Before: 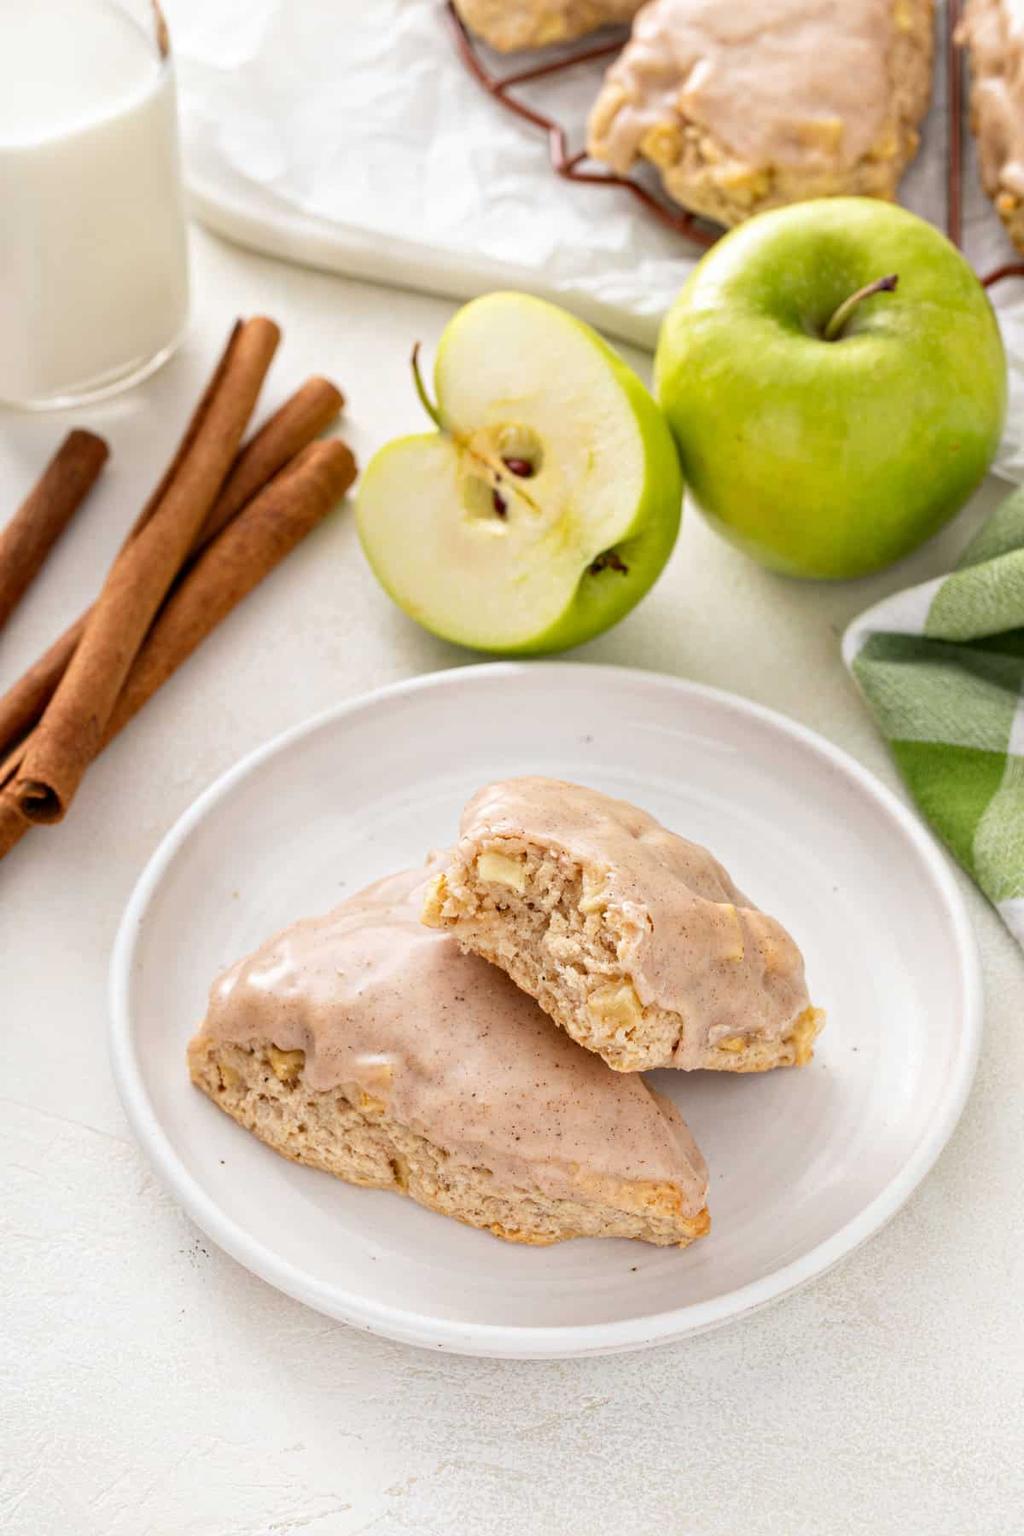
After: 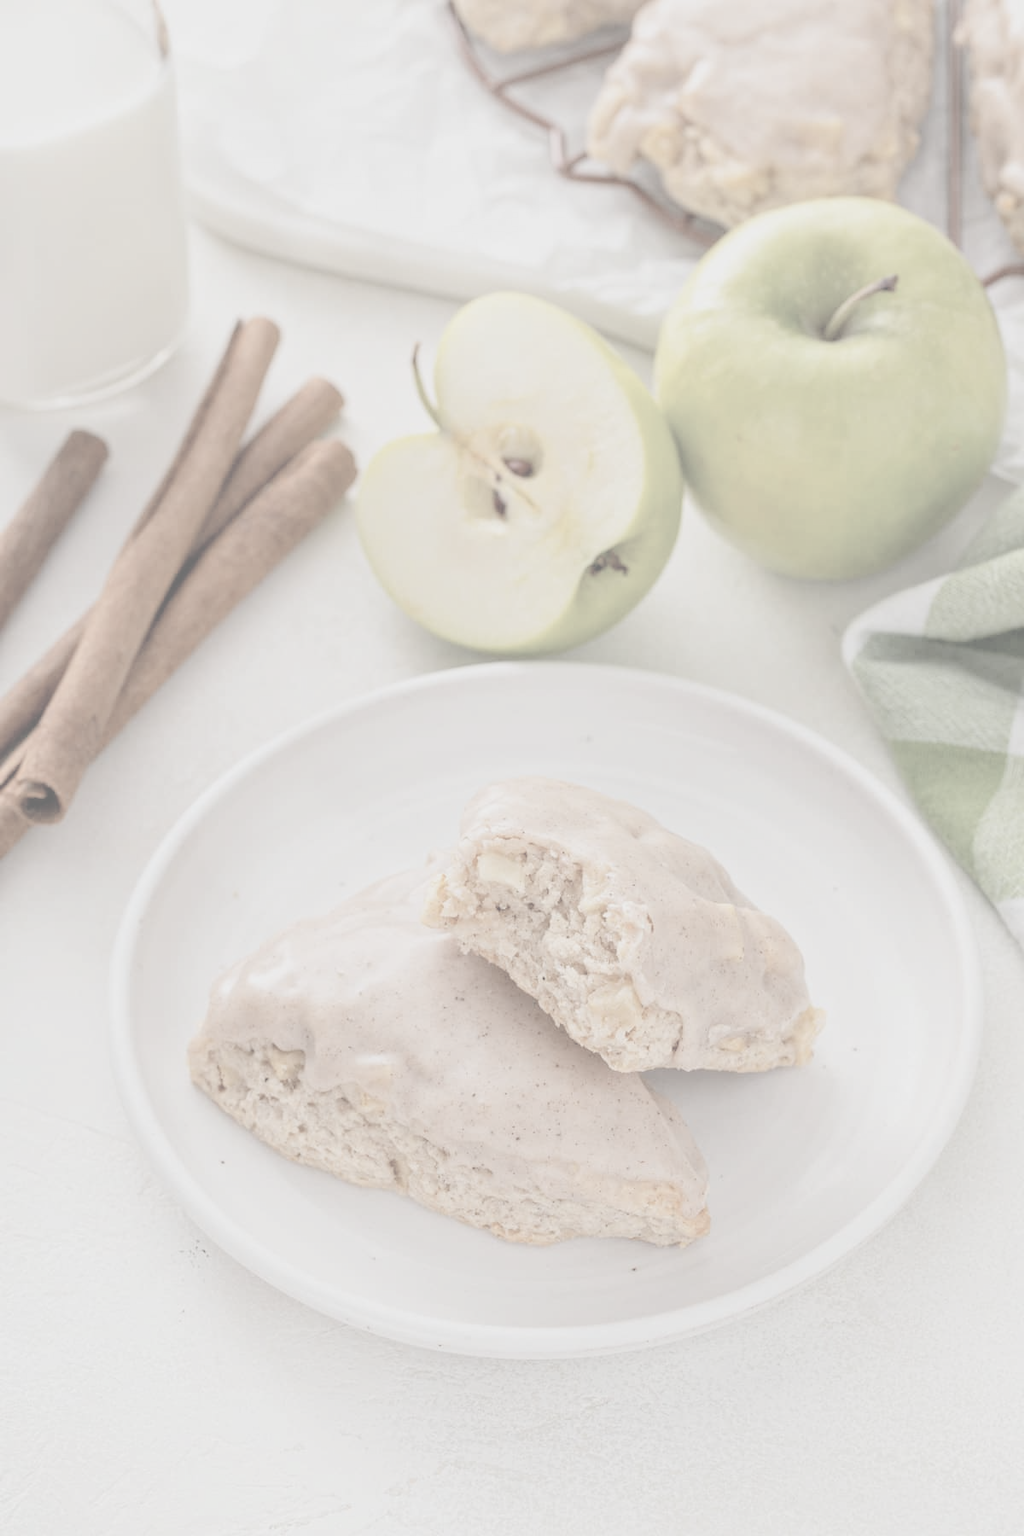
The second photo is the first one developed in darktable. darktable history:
contrast brightness saturation: contrast -0.302, brightness 0.739, saturation -0.793
